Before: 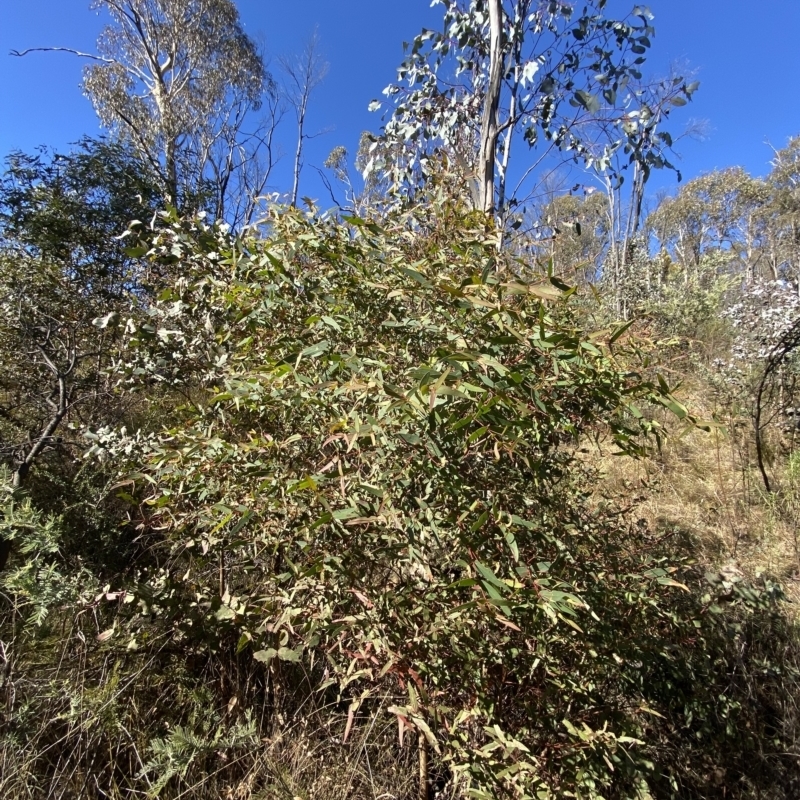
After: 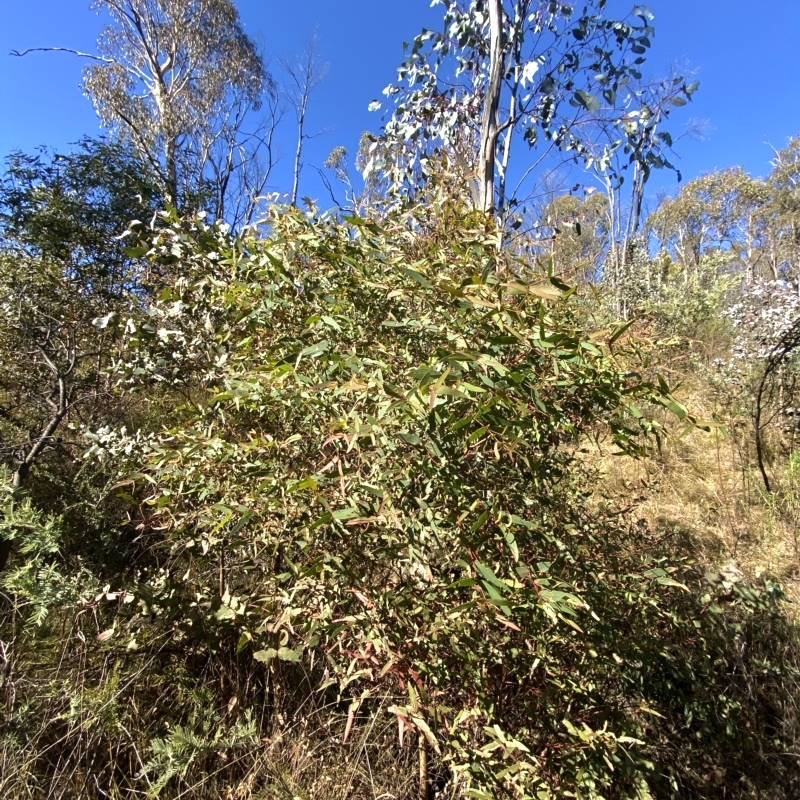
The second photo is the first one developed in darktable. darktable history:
exposure: exposure 0.298 EV, compensate exposure bias true, compensate highlight preservation false
base curve: preserve colors none
velvia: on, module defaults
